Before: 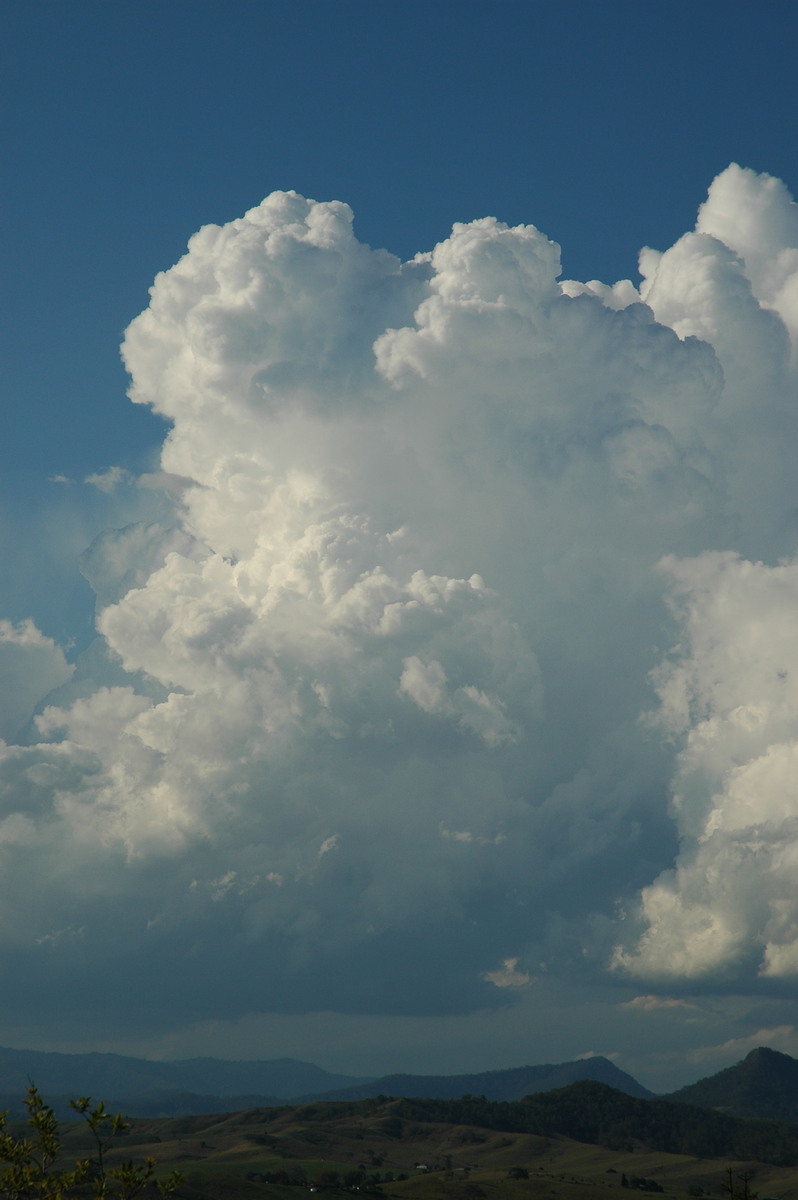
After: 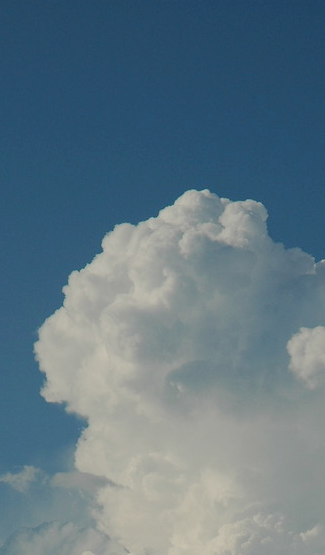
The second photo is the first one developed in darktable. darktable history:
crop and rotate: left 10.796%, top 0.093%, right 48.377%, bottom 53.599%
filmic rgb: black relative exposure -7.65 EV, white relative exposure 4.56 EV, hardness 3.61
